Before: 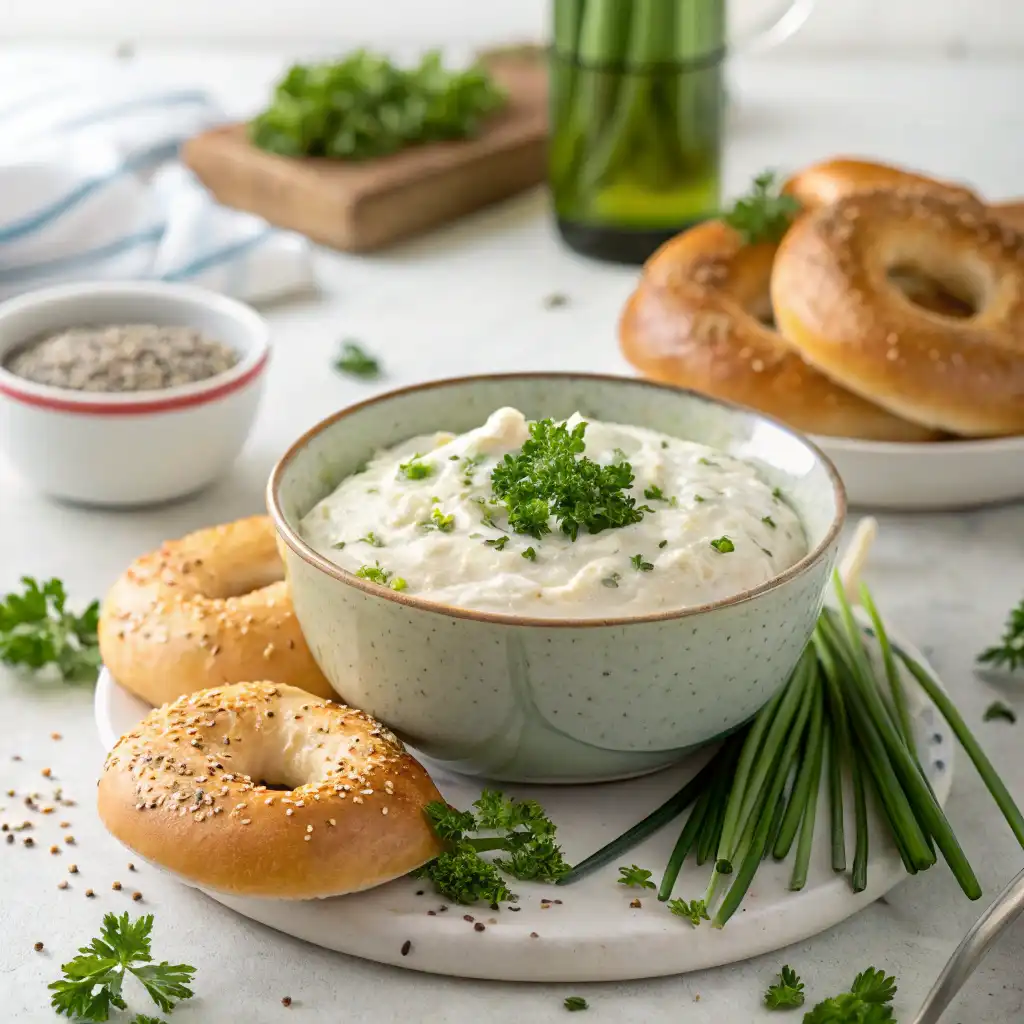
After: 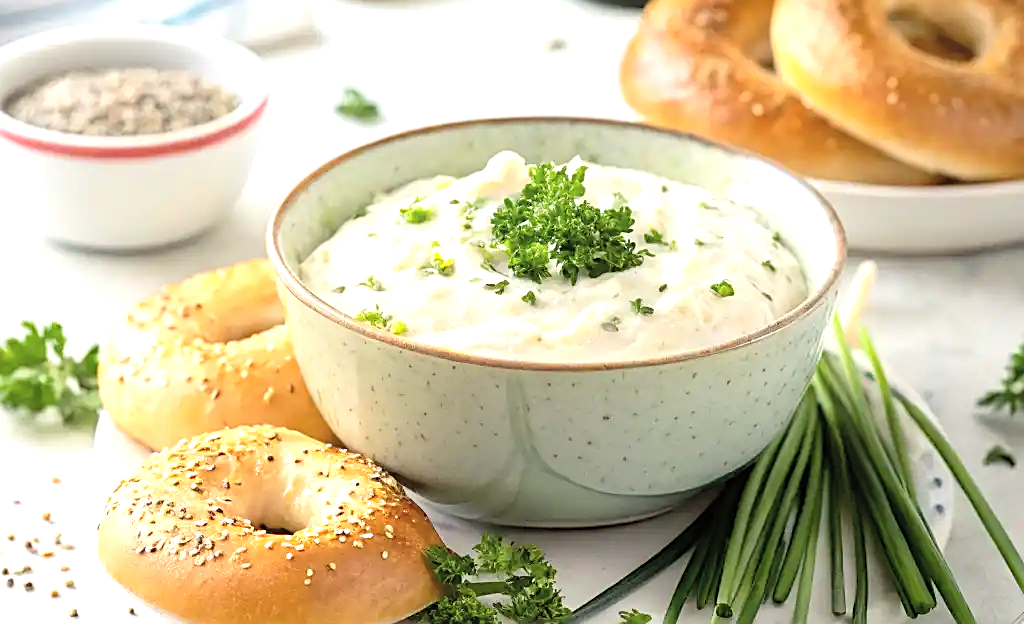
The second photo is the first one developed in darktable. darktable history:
crop and rotate: top 25.057%, bottom 13.966%
sharpen: on, module defaults
tone equalizer: -8 EV -0.71 EV, -7 EV -0.703 EV, -6 EV -0.605 EV, -5 EV -0.361 EV, -3 EV 0.368 EV, -2 EV 0.6 EV, -1 EV 0.69 EV, +0 EV 0.763 EV
contrast brightness saturation: brightness 0.131
